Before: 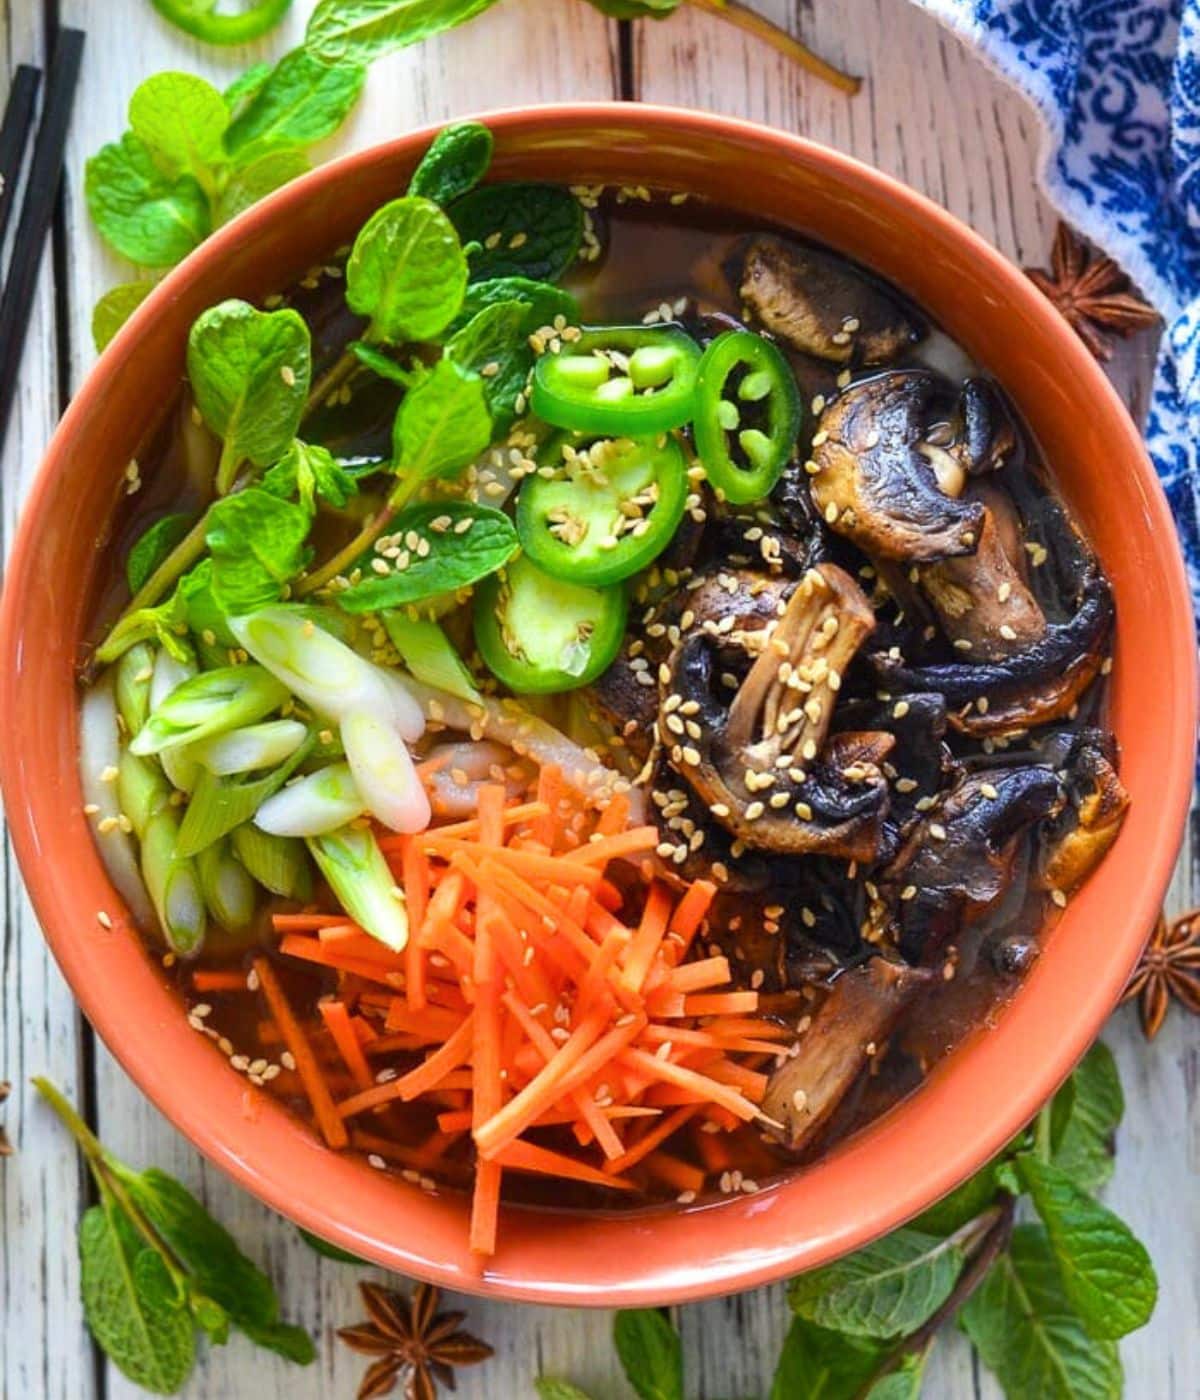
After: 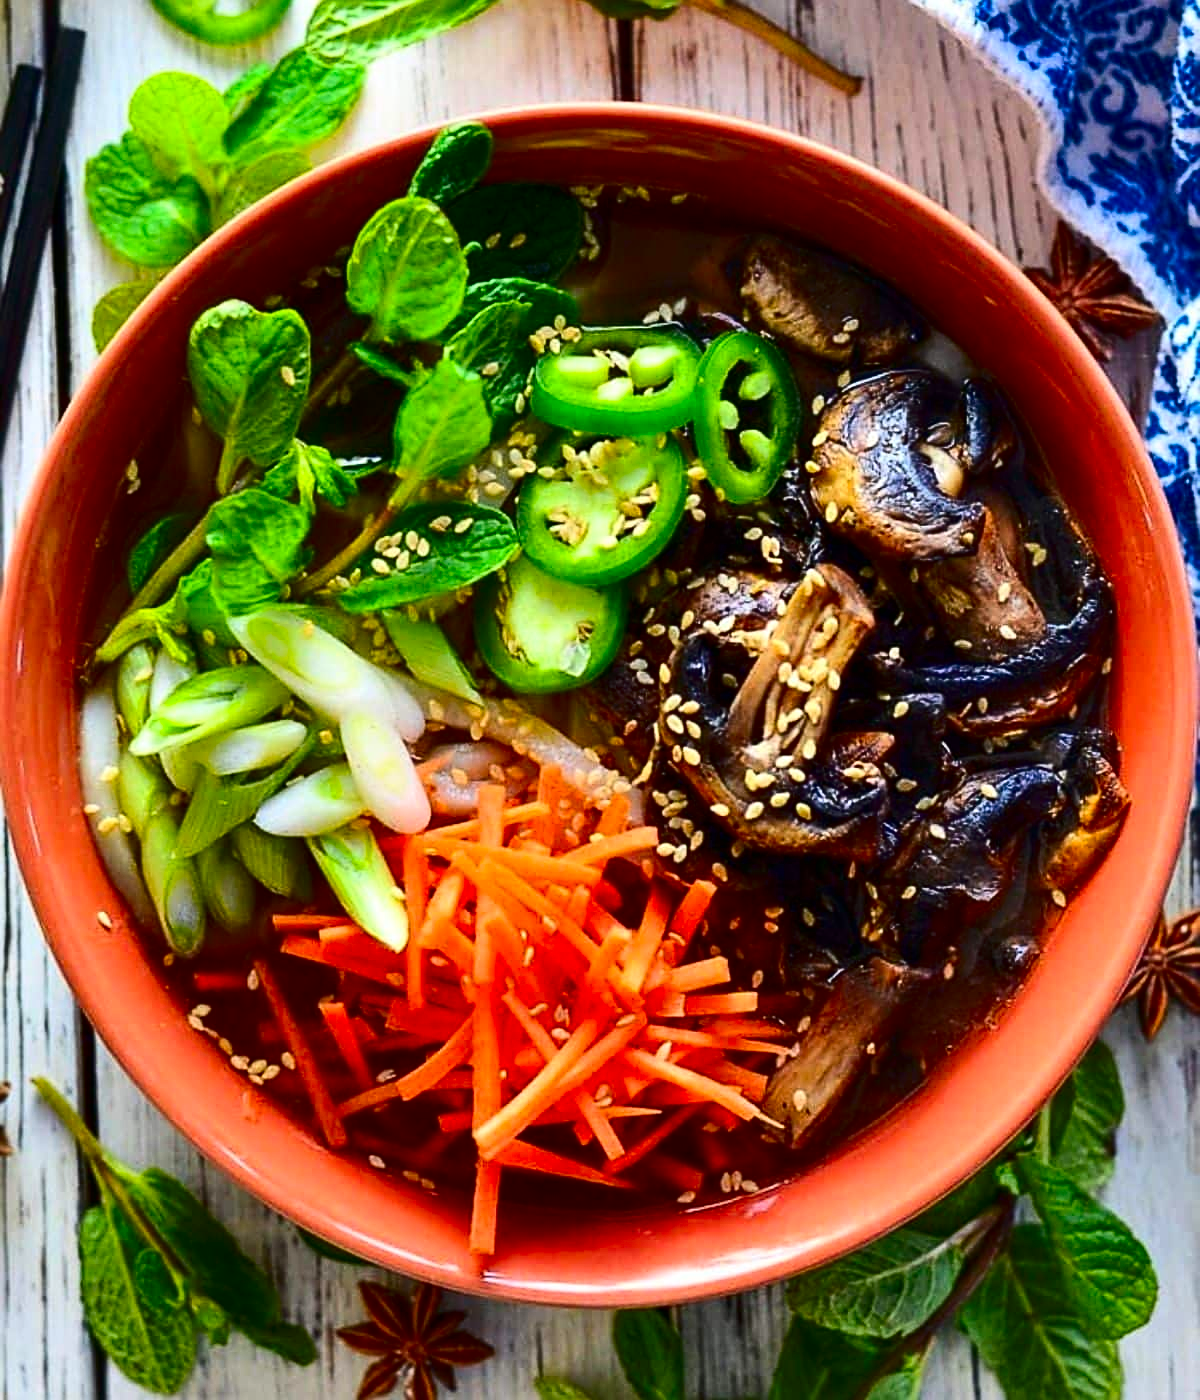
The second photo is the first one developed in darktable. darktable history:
contrast brightness saturation: contrast 0.222, brightness -0.187, saturation 0.242
sharpen: on, module defaults
